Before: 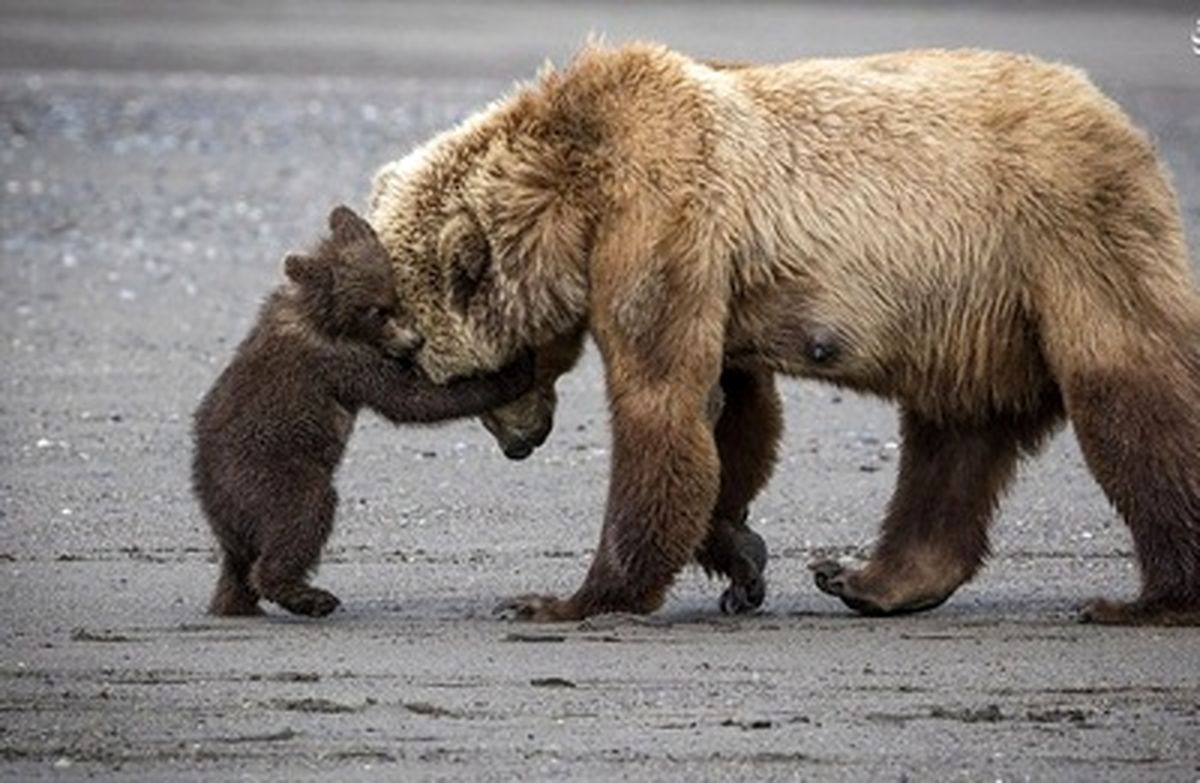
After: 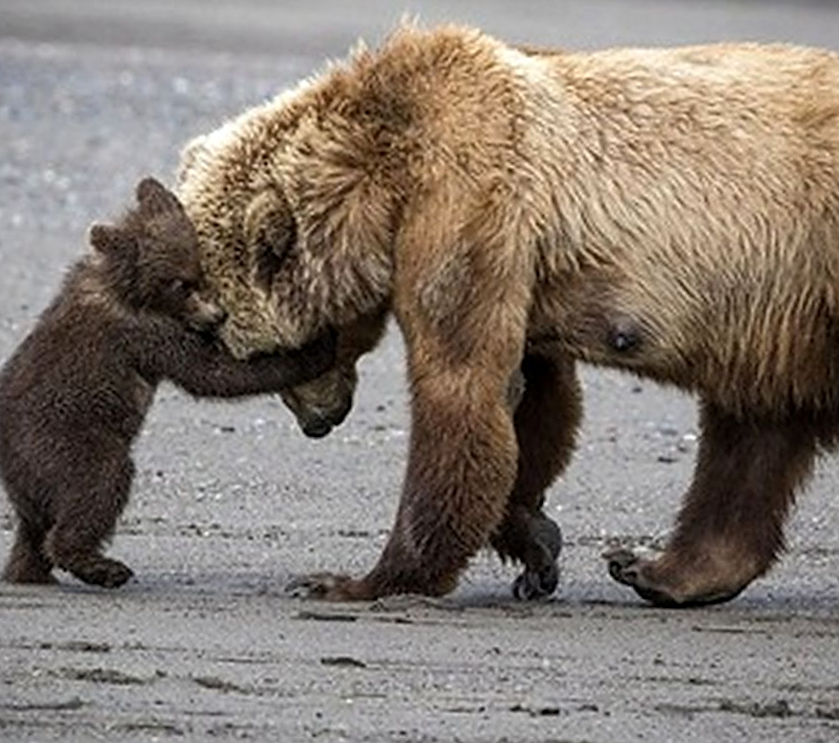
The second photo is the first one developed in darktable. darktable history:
white balance: emerald 1
crop and rotate: angle -3.27°, left 14.277%, top 0.028%, right 10.766%, bottom 0.028%
sharpen: on, module defaults
rotate and perspective: rotation -1.17°, automatic cropping off
